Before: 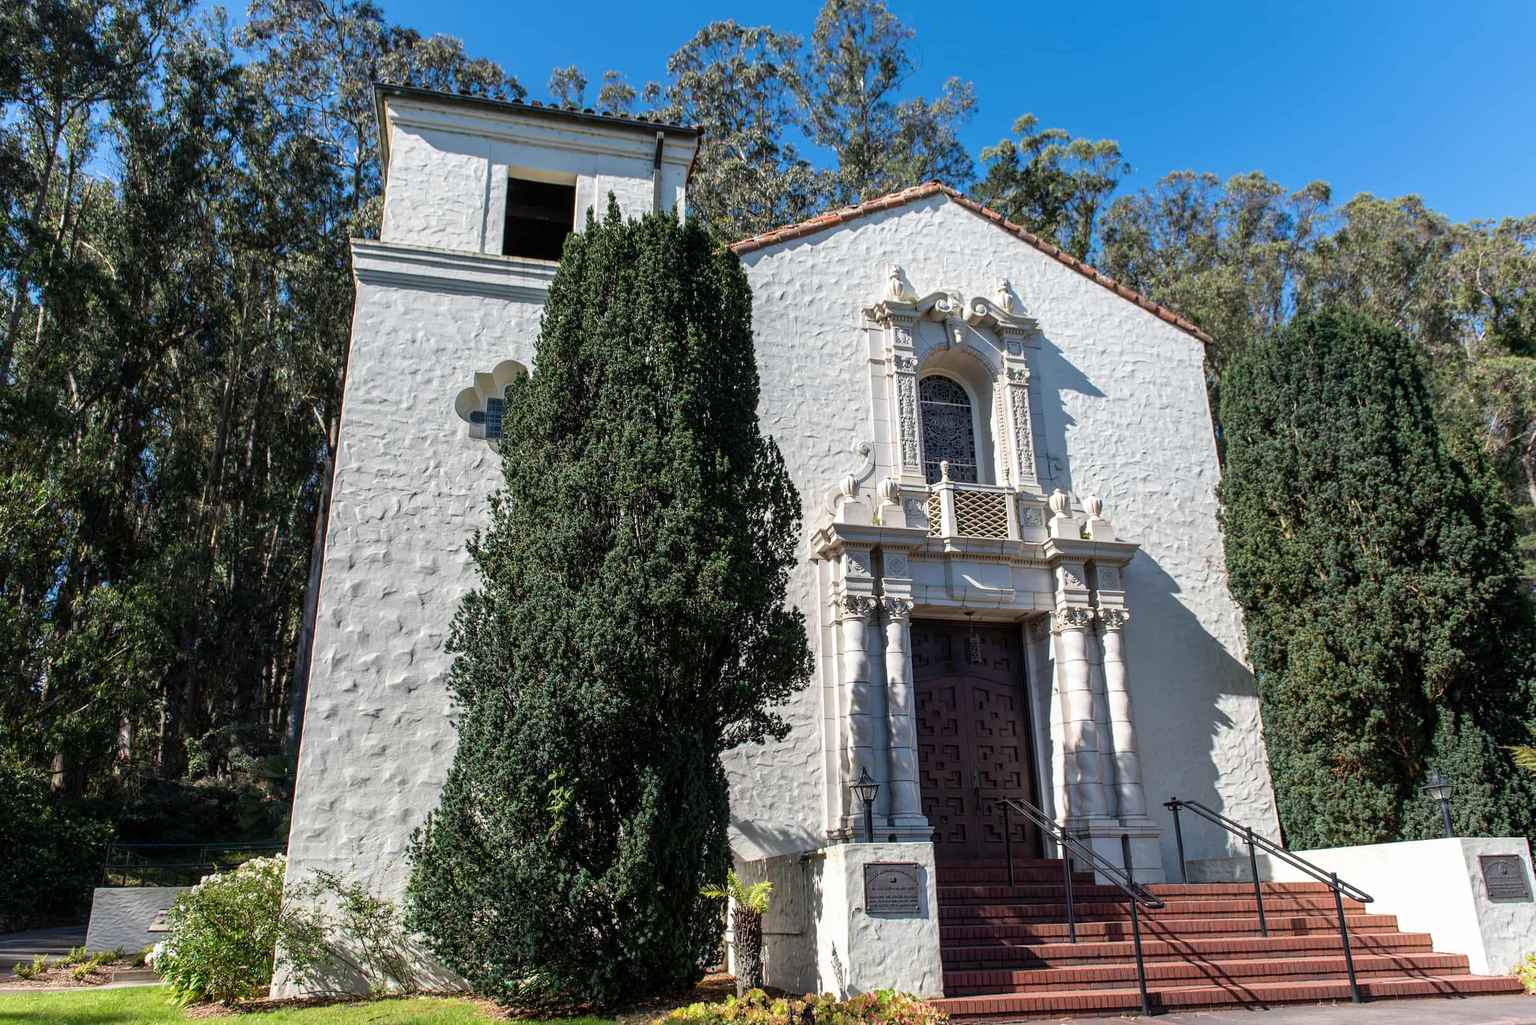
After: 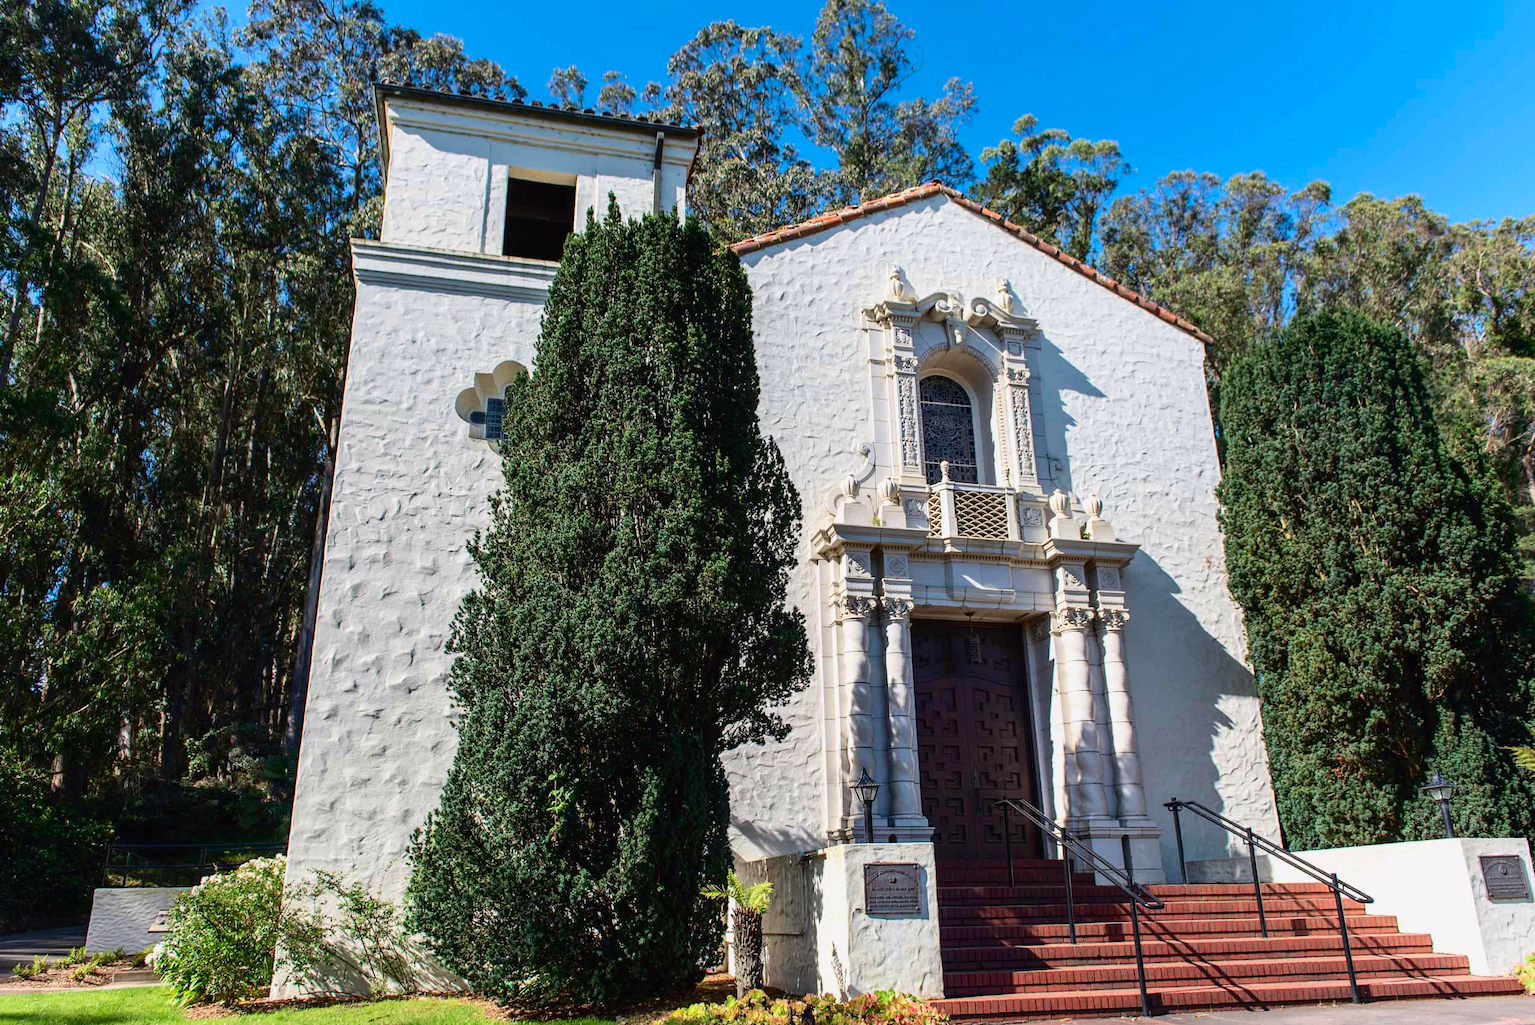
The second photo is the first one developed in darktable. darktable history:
tone curve: curves: ch0 [(0, 0.011) (0.139, 0.106) (0.295, 0.271) (0.499, 0.523) (0.739, 0.782) (0.857, 0.879) (1, 0.967)]; ch1 [(0, 0) (0.291, 0.229) (0.394, 0.365) (0.469, 0.456) (0.495, 0.497) (0.524, 0.53) (0.588, 0.62) (0.725, 0.779) (1, 1)]; ch2 [(0, 0) (0.125, 0.089) (0.35, 0.317) (0.437, 0.42) (0.502, 0.499) (0.537, 0.551) (0.613, 0.636) (1, 1)], color space Lab, independent channels, preserve colors none
